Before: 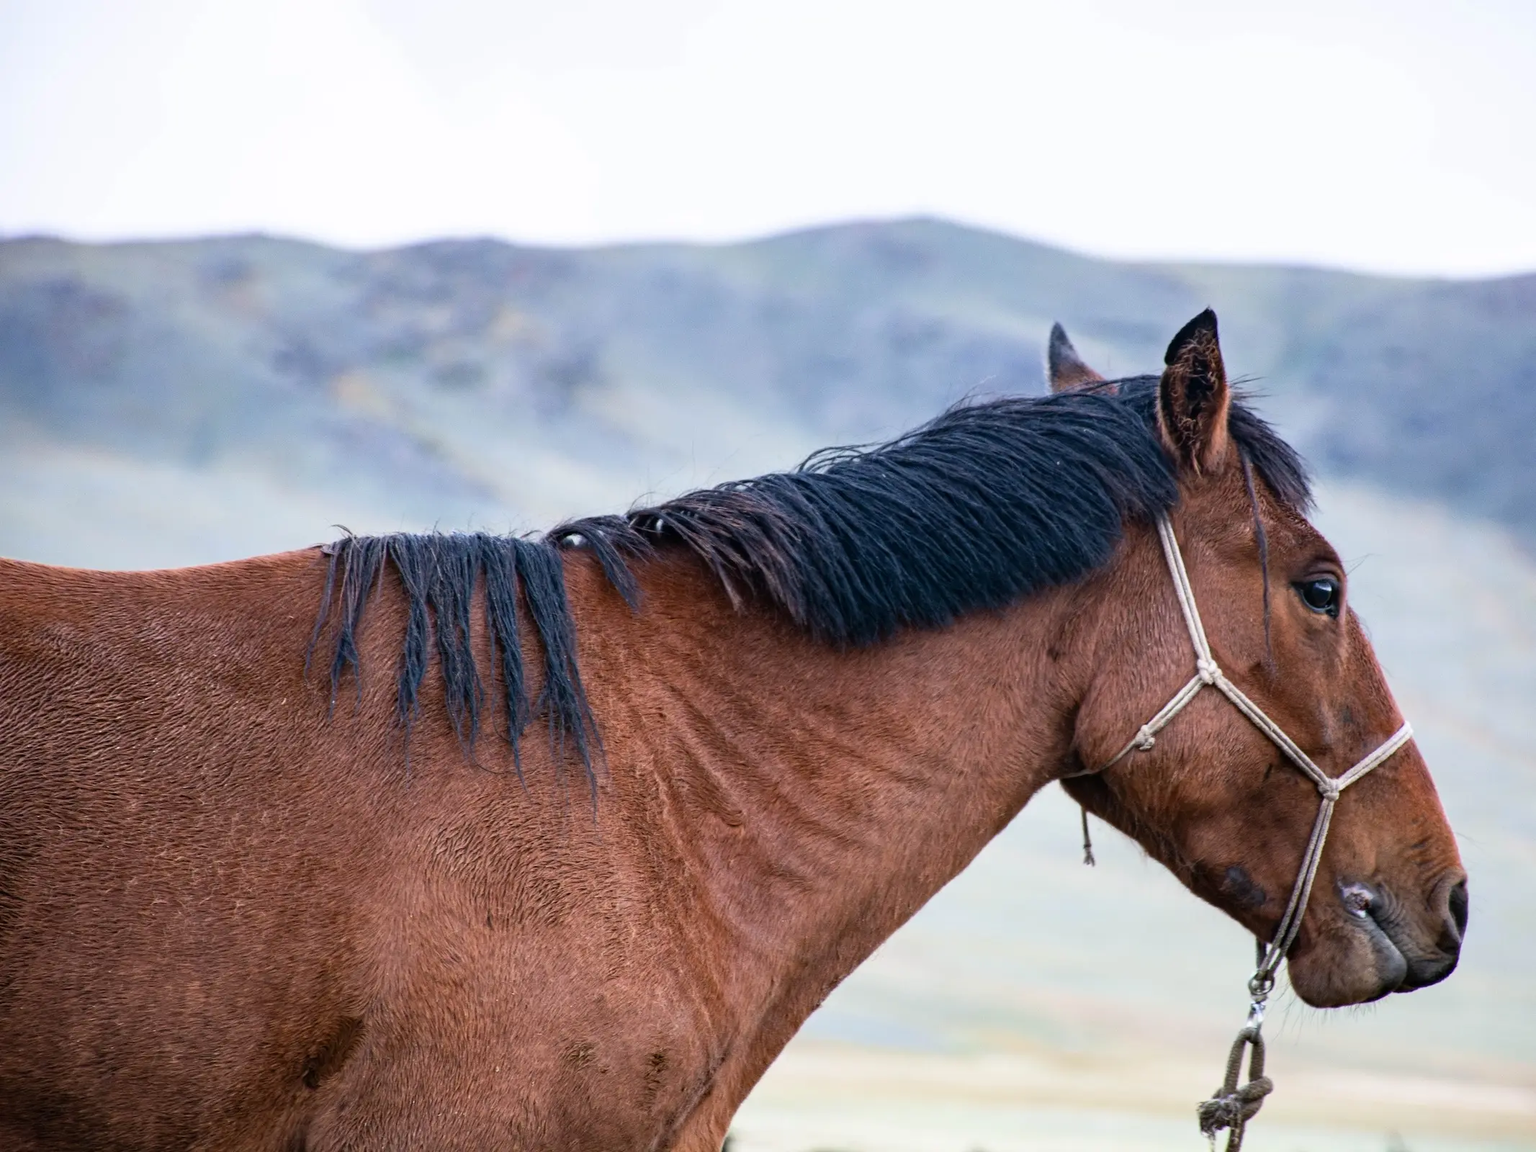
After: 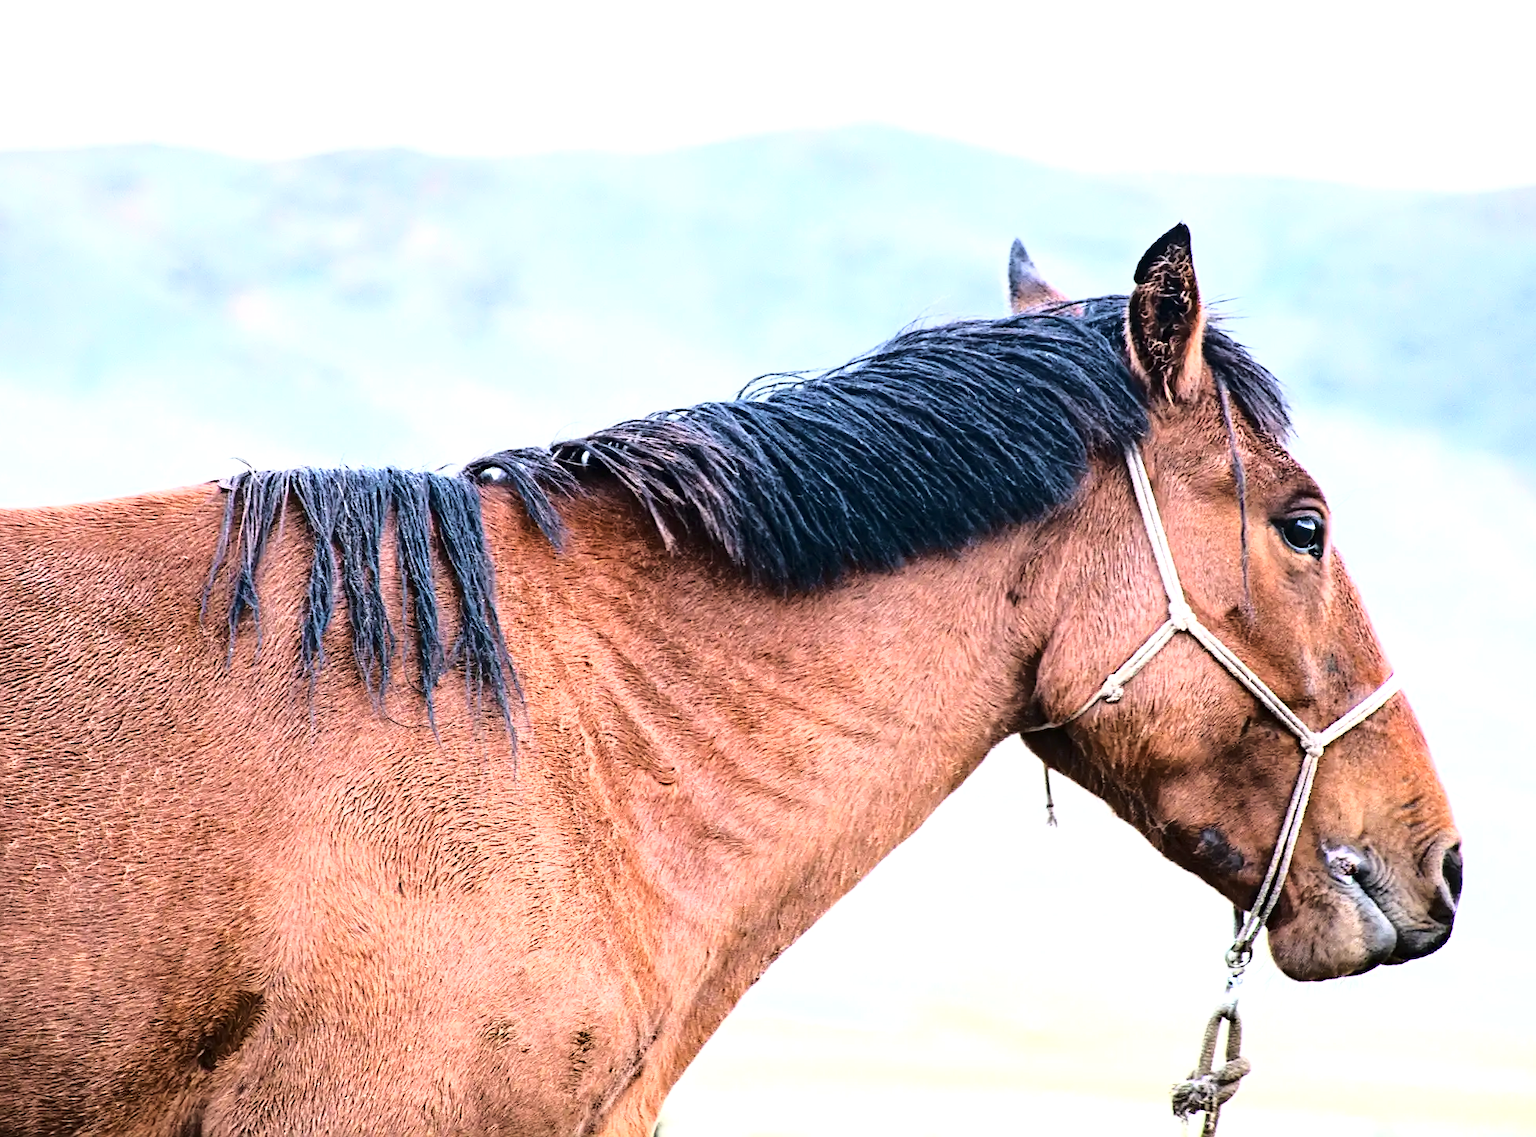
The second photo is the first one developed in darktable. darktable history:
sharpen: on, module defaults
crop and rotate: left 7.841%, top 9.046%
exposure: exposure 1 EV, compensate exposure bias true, compensate highlight preservation false
base curve: curves: ch0 [(0, 0) (0.04, 0.03) (0.133, 0.232) (0.448, 0.748) (0.843, 0.968) (1, 1)]
